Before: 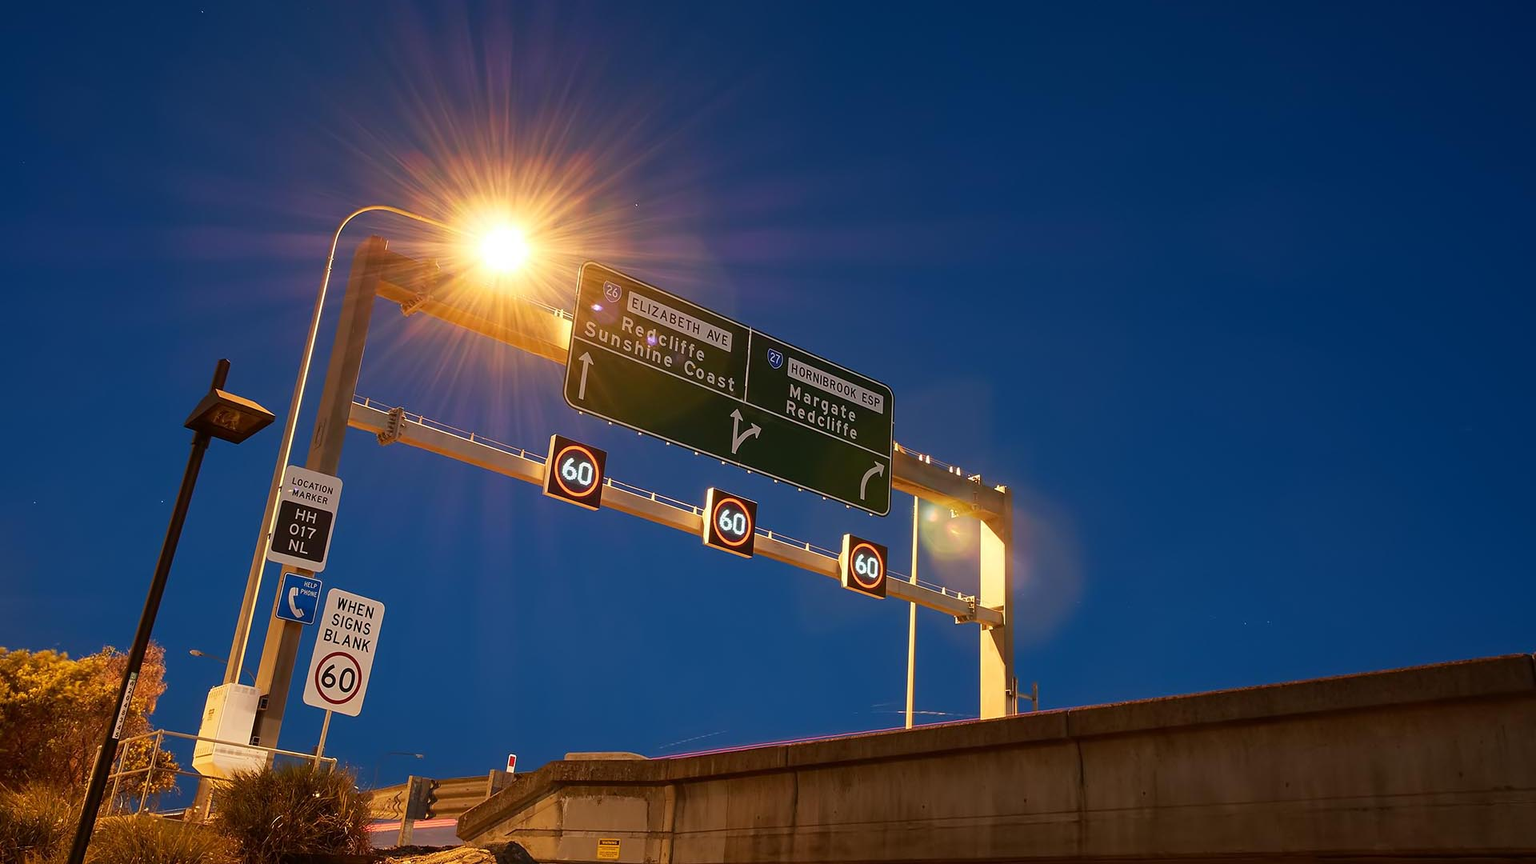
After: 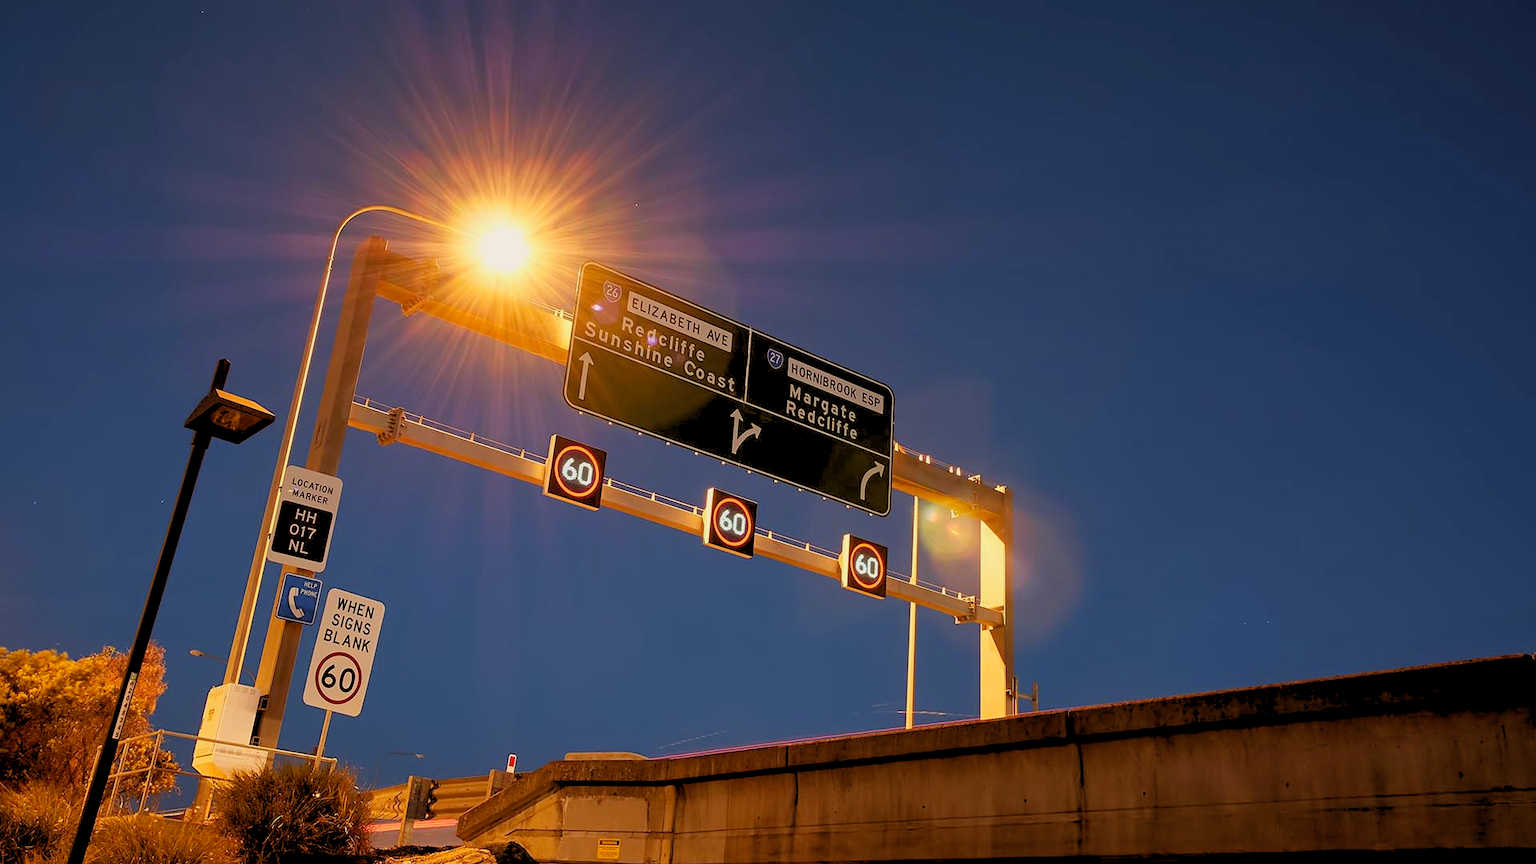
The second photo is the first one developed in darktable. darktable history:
color balance rgb: shadows lift › chroma 4.41%, shadows lift › hue 27°, power › chroma 2.5%, power › hue 70°, highlights gain › chroma 1%, highlights gain › hue 27°, saturation formula JzAzBz (2021)
rgb levels: preserve colors sum RGB, levels [[0.038, 0.433, 0.934], [0, 0.5, 1], [0, 0.5, 1]]
